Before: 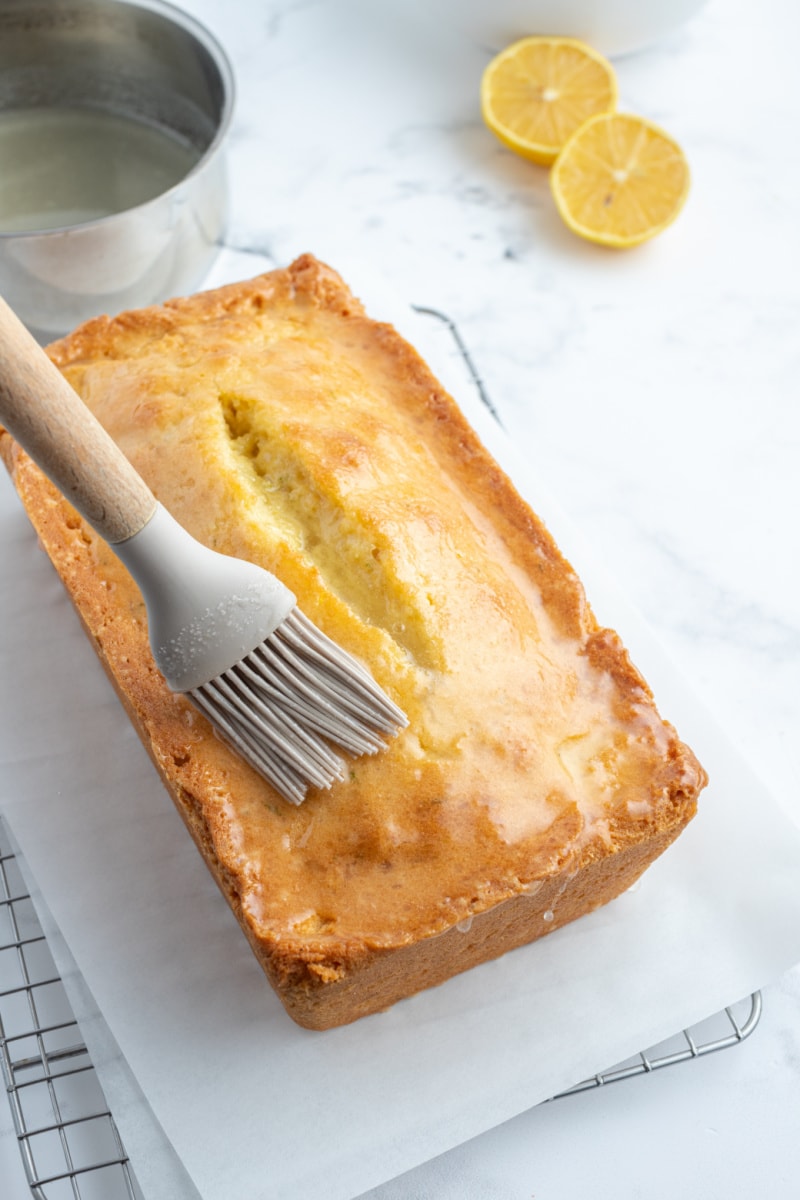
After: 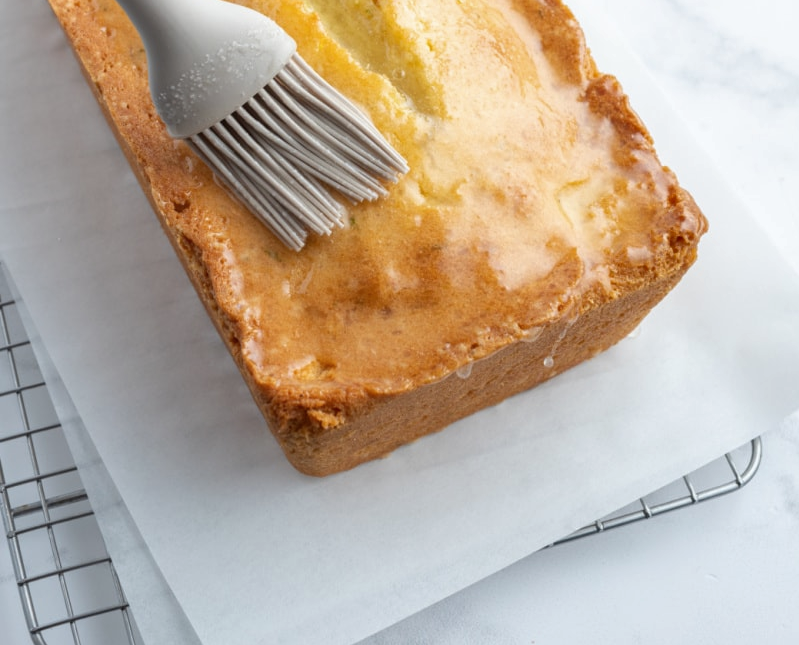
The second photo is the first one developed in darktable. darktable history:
crop and rotate: top 46.237%
contrast brightness saturation: saturation -0.05
shadows and highlights: radius 125.46, shadows 30.51, highlights -30.51, low approximation 0.01, soften with gaussian
